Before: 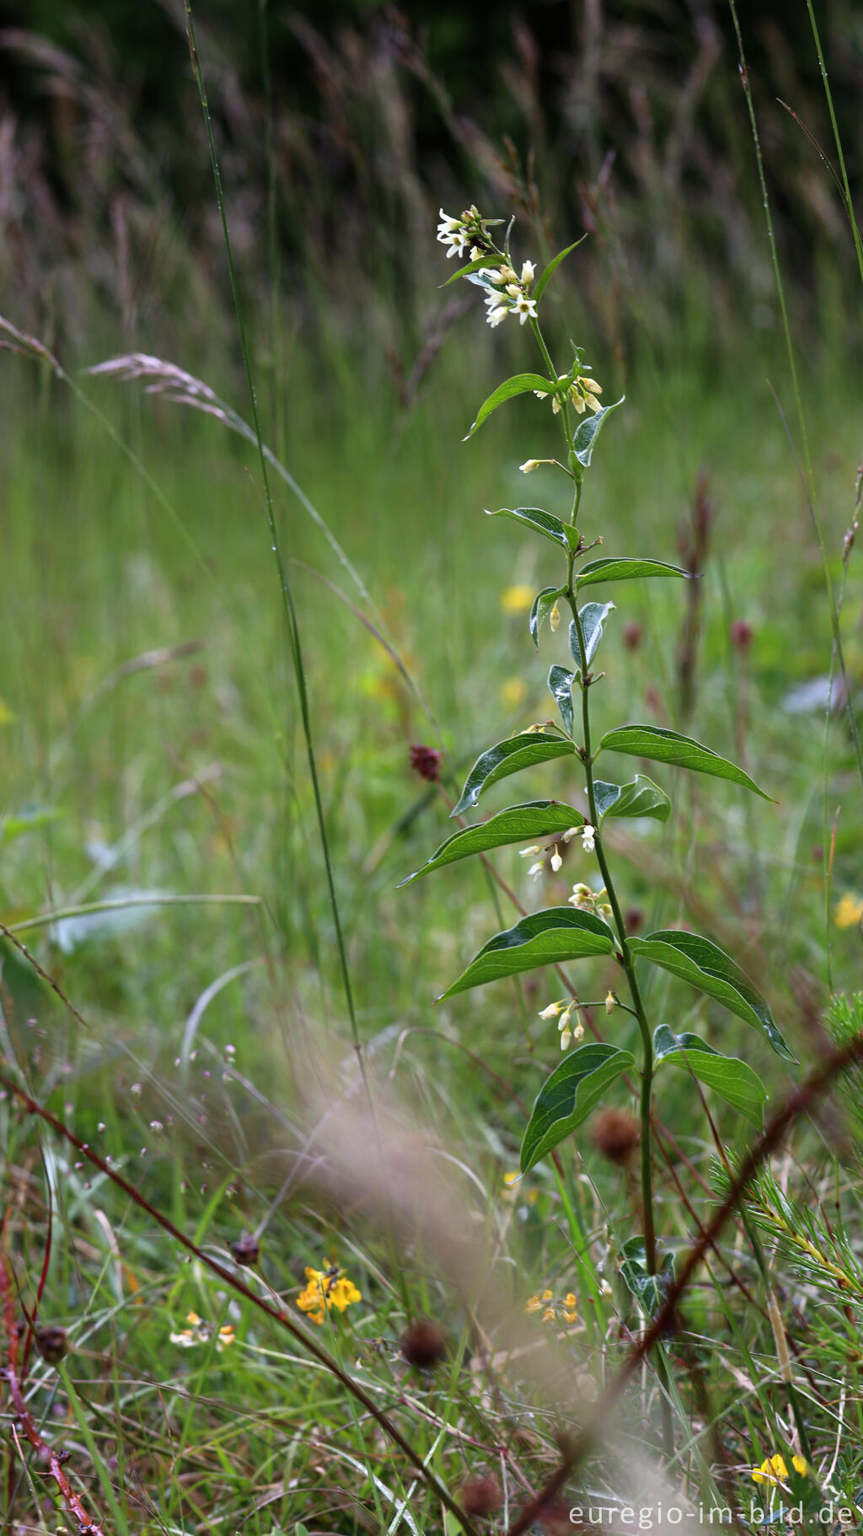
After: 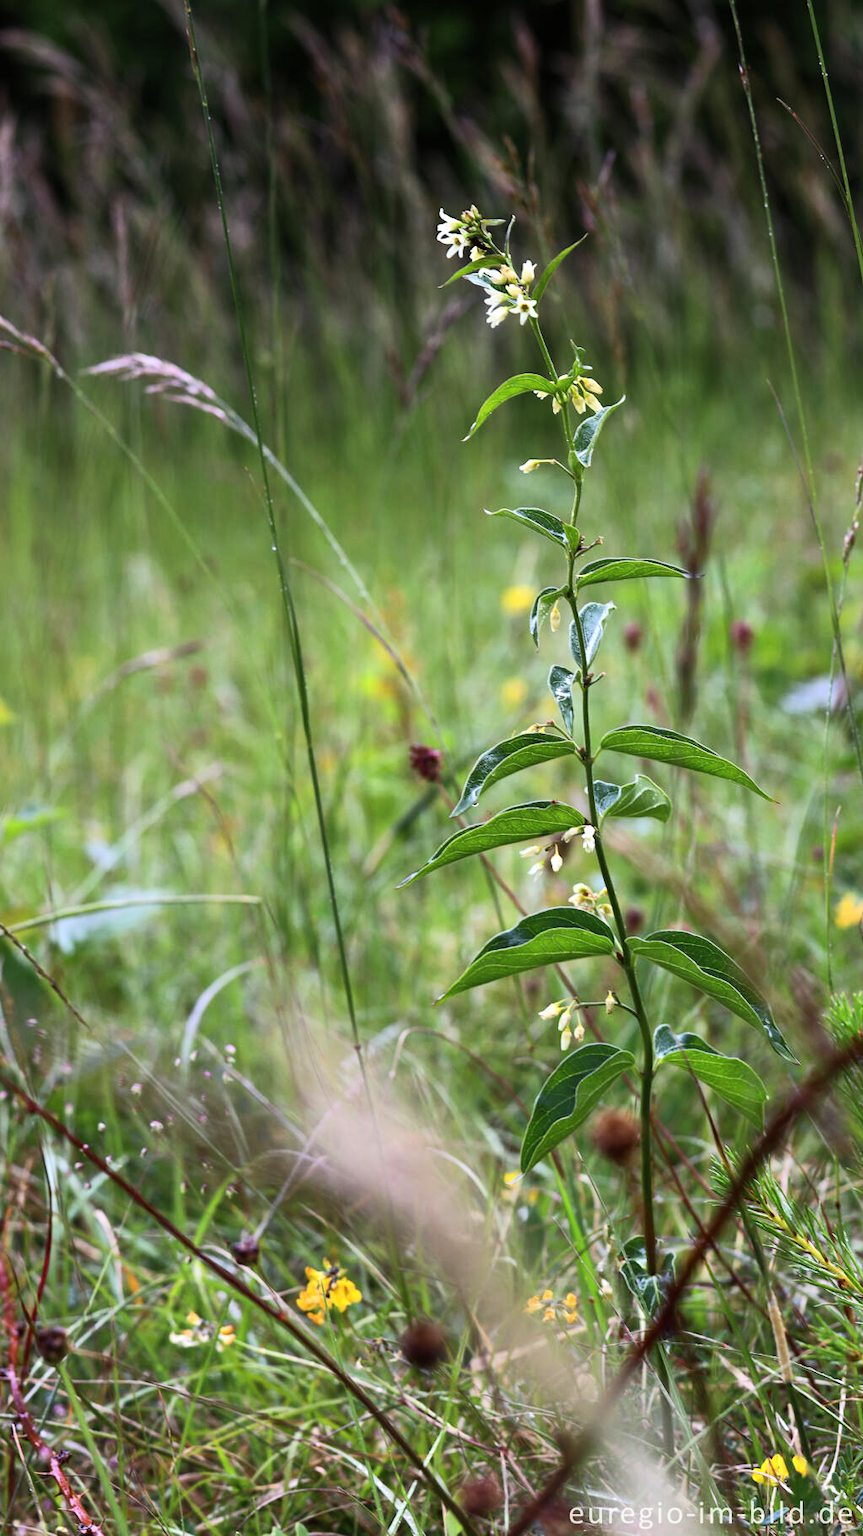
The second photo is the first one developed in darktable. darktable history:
tone equalizer: -8 EV 0.011 EV, -7 EV -0.04 EV, -6 EV 0.034 EV, -5 EV 0.041 EV, -4 EV 0.255 EV, -3 EV 0.65 EV, -2 EV 0.57 EV, -1 EV 0.18 EV, +0 EV 0.019 EV, edges refinement/feathering 500, mask exposure compensation -1.57 EV, preserve details no
